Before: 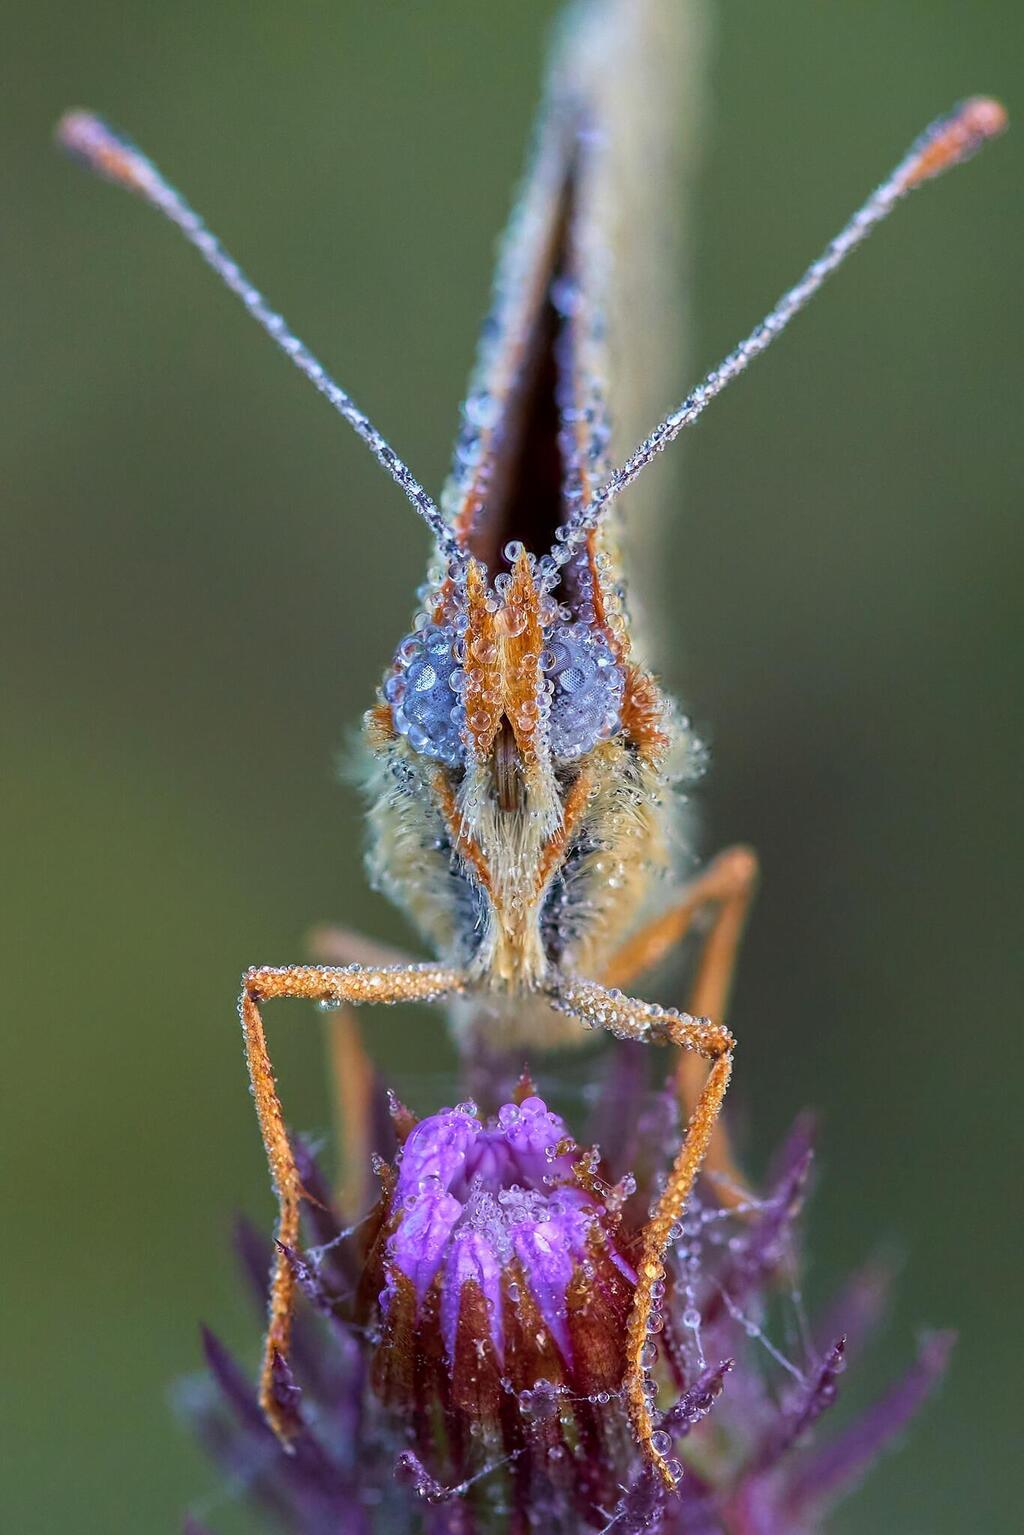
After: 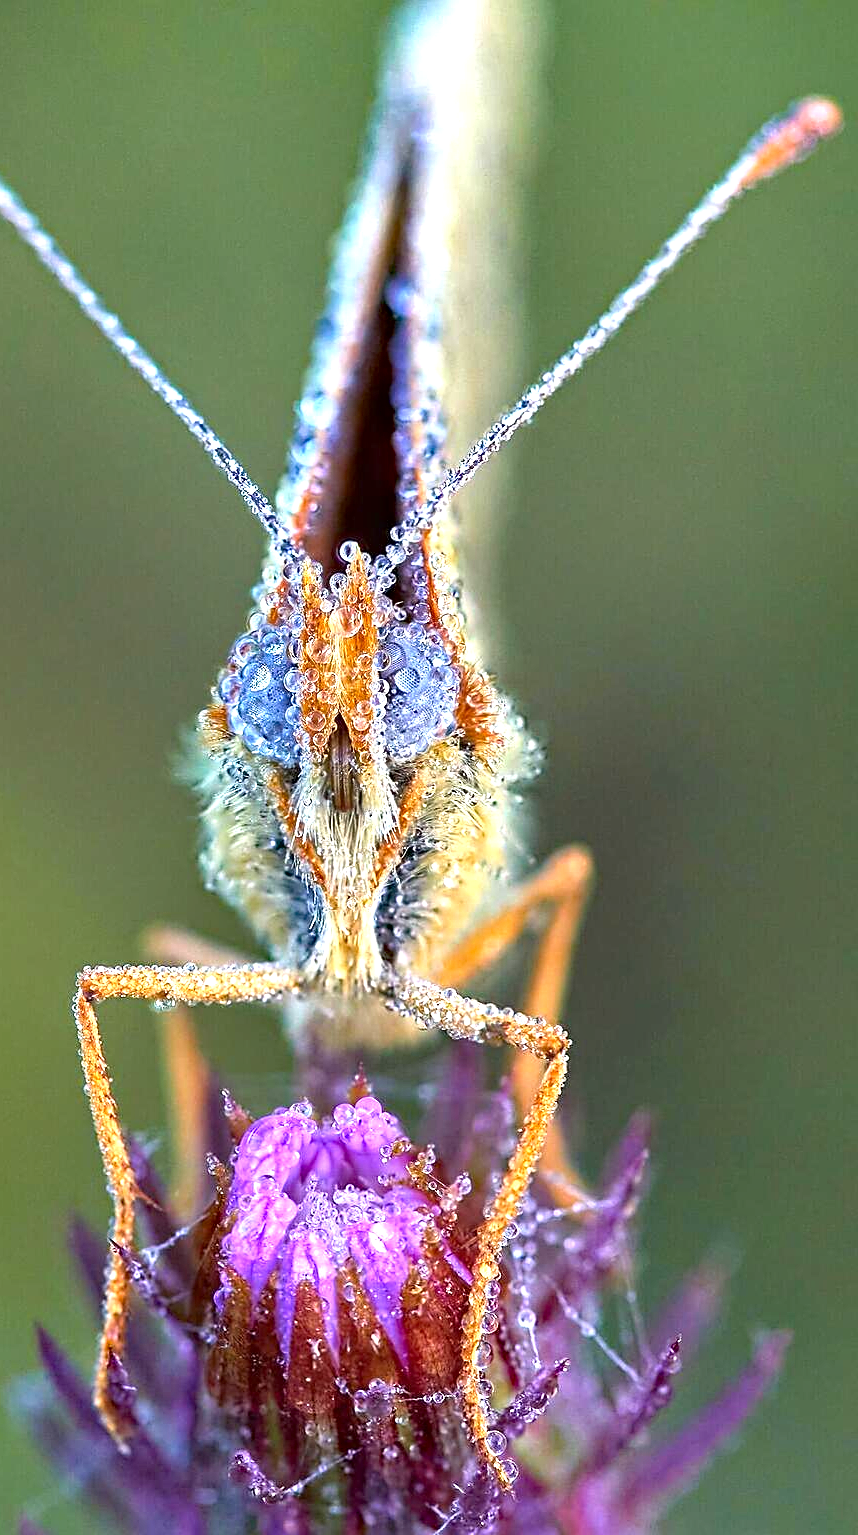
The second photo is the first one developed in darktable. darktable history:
crop: left 16.145%
shadows and highlights: soften with gaussian
haze removal: strength 0.29, distance 0.25, compatibility mode true, adaptive false
sharpen: on, module defaults
exposure: black level correction 0, exposure 1.1 EV, compensate highlight preservation false
